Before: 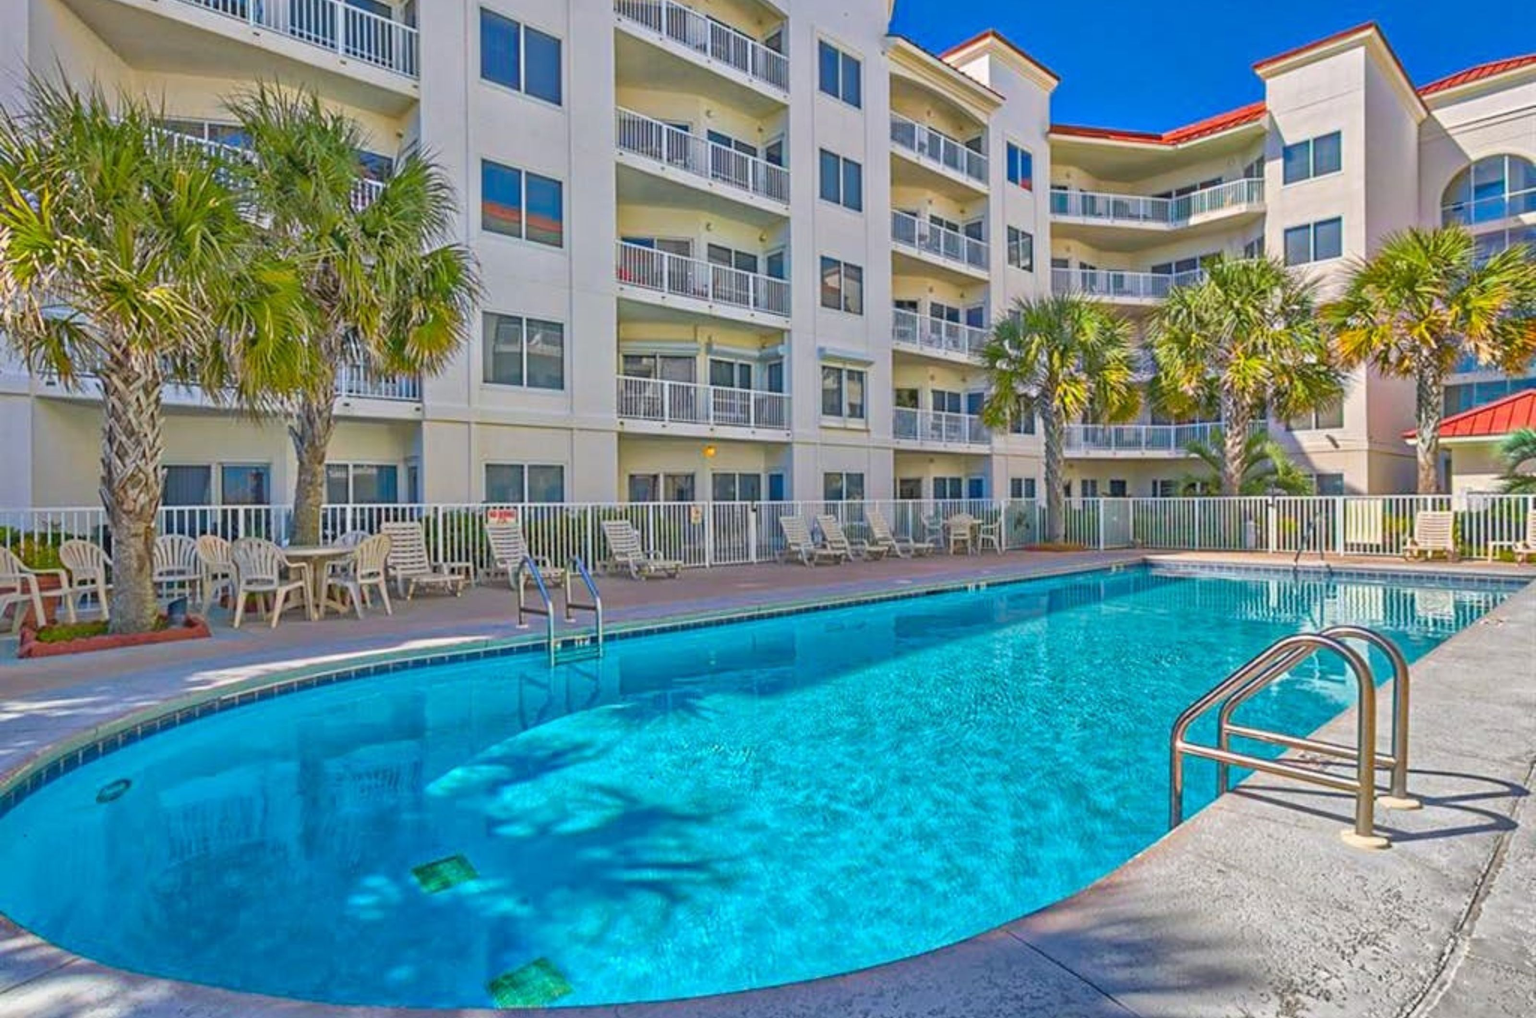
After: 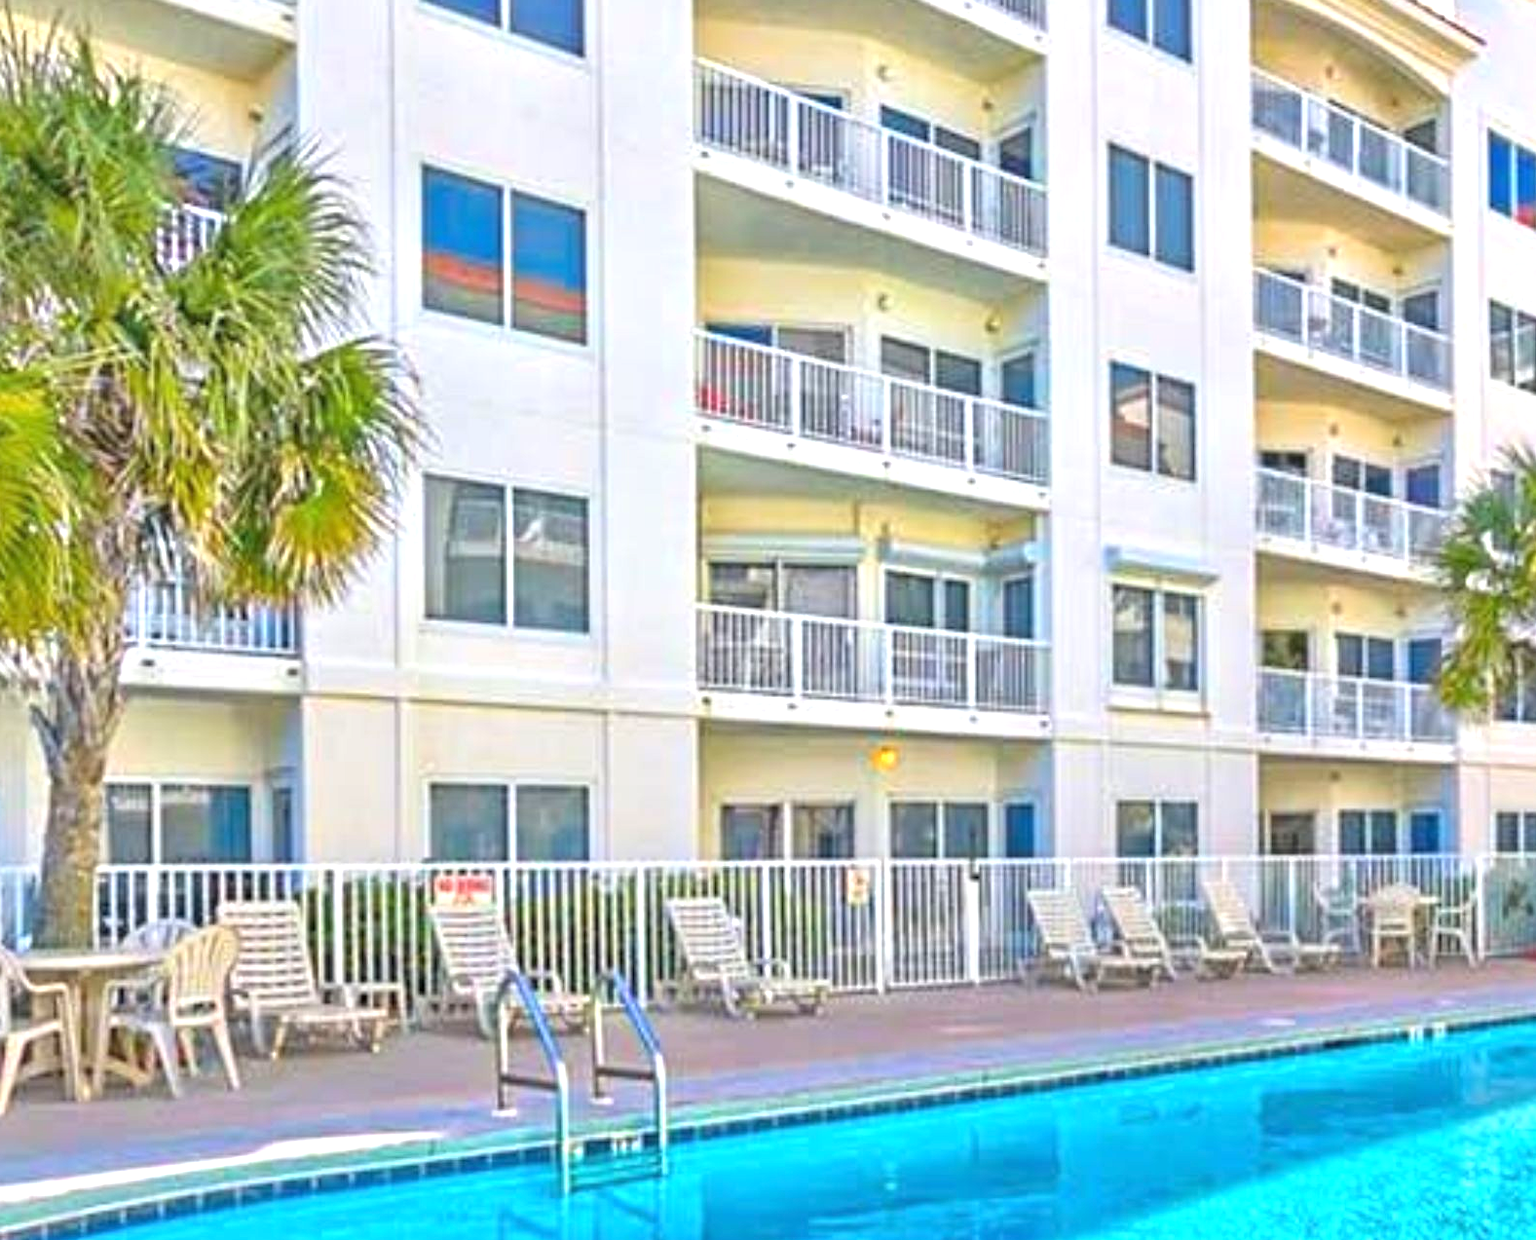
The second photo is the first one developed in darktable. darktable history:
crop: left 17.835%, top 7.675%, right 32.881%, bottom 32.213%
exposure: black level correction 0, exposure 1.1 EV, compensate exposure bias true, compensate highlight preservation false
